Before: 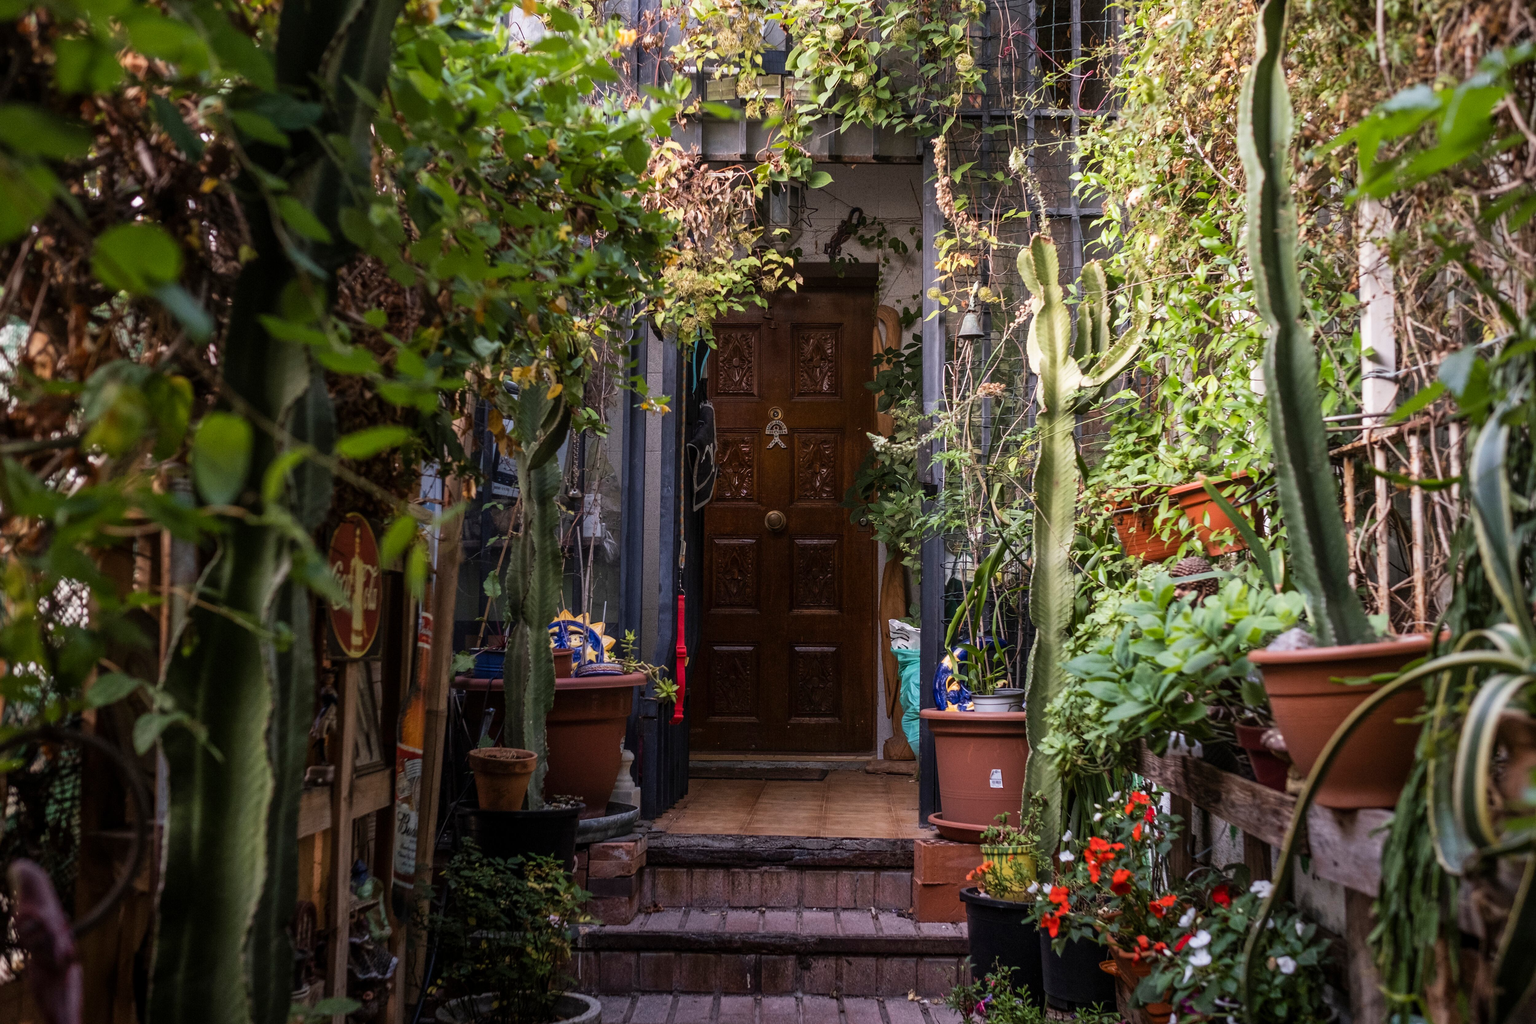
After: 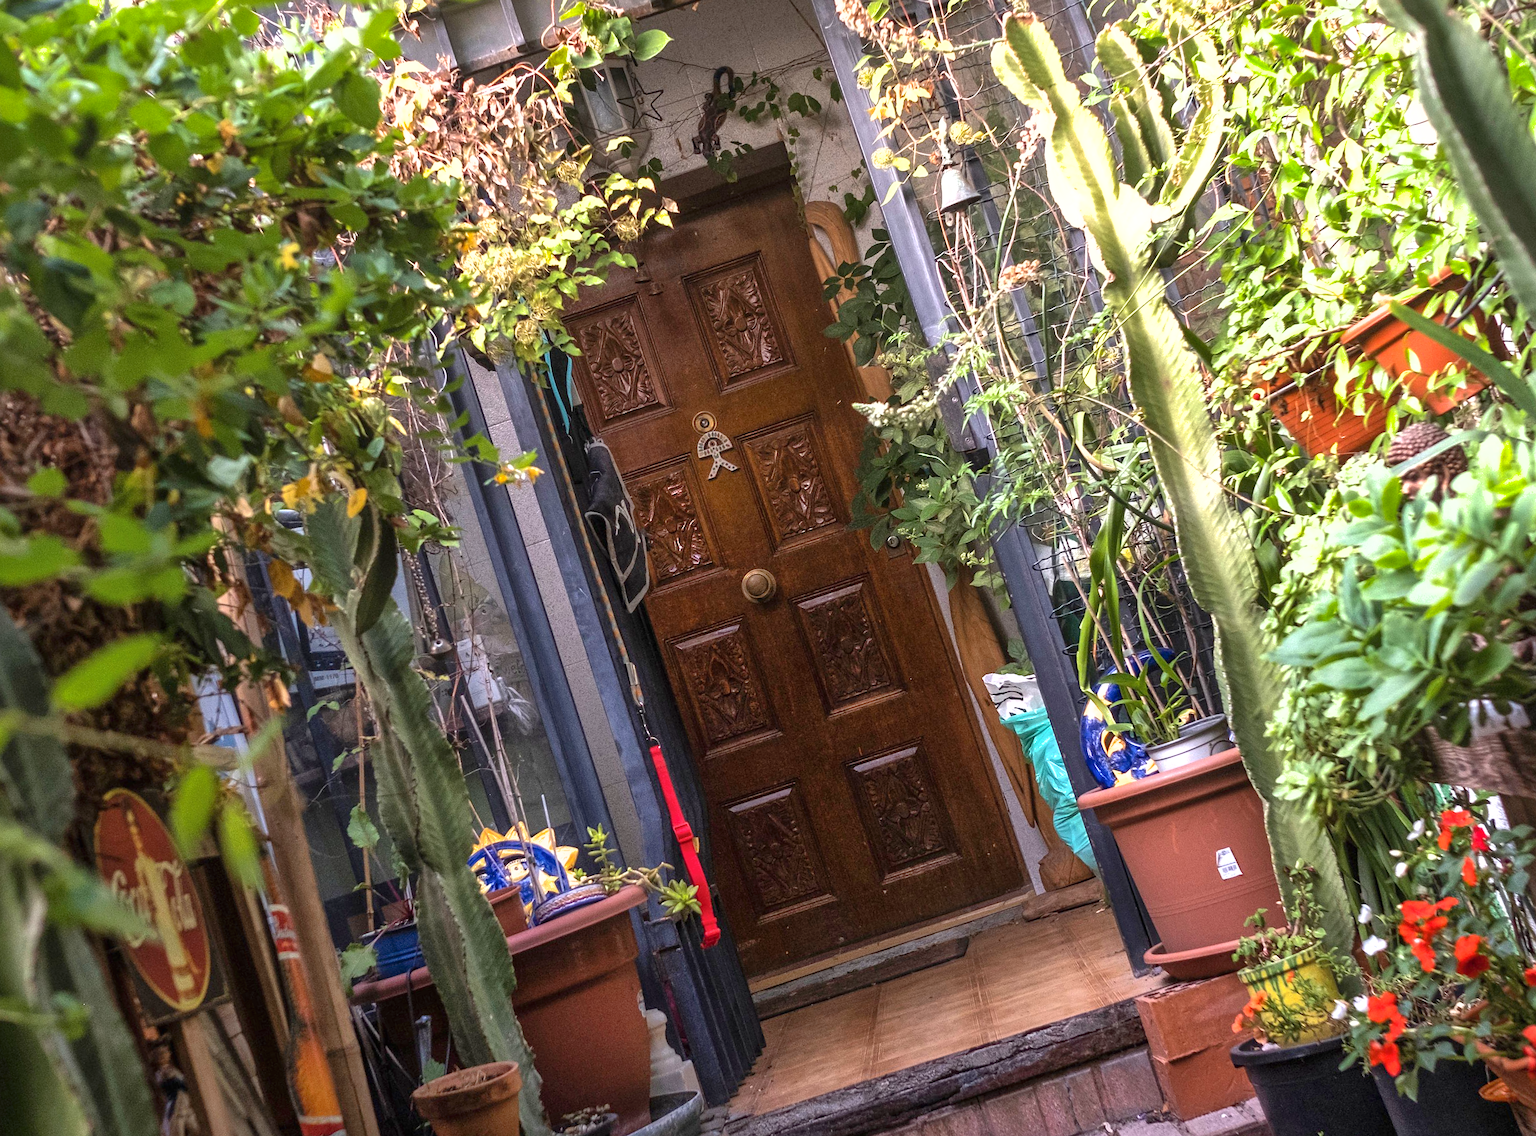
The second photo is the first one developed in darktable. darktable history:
crop and rotate: angle 18.72°, left 6.955%, right 4.021%, bottom 1.134%
exposure: black level correction 0, exposure 1 EV, compensate highlight preservation false
sharpen: radius 1.009, threshold 0.909
shadows and highlights: on, module defaults
